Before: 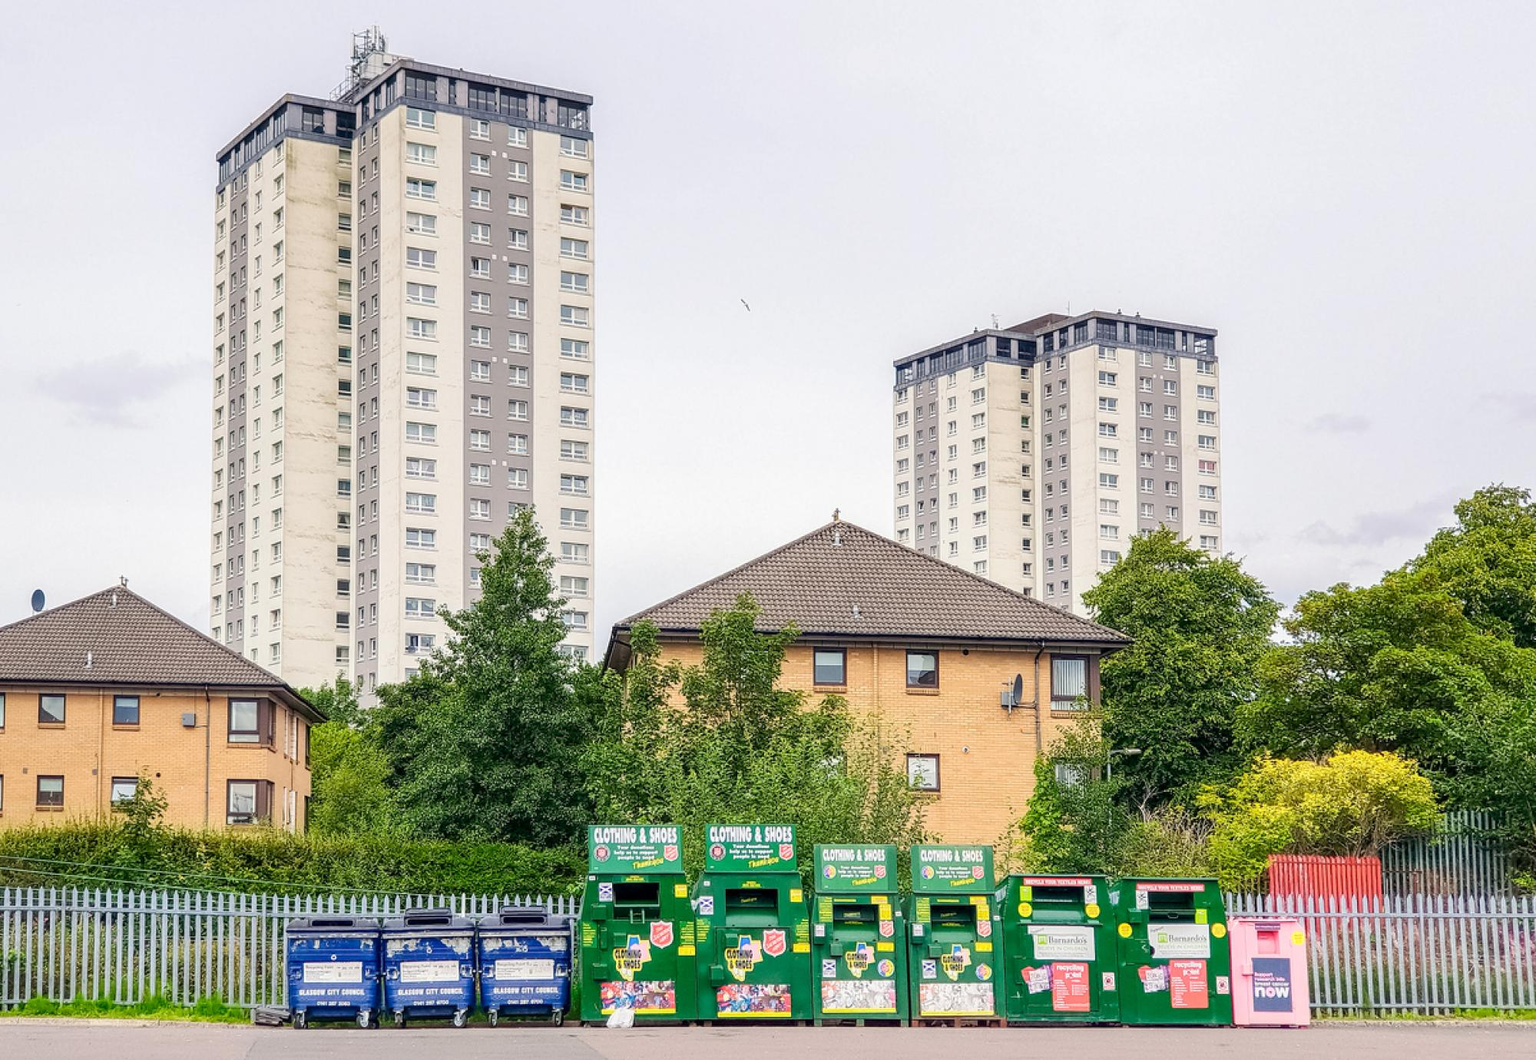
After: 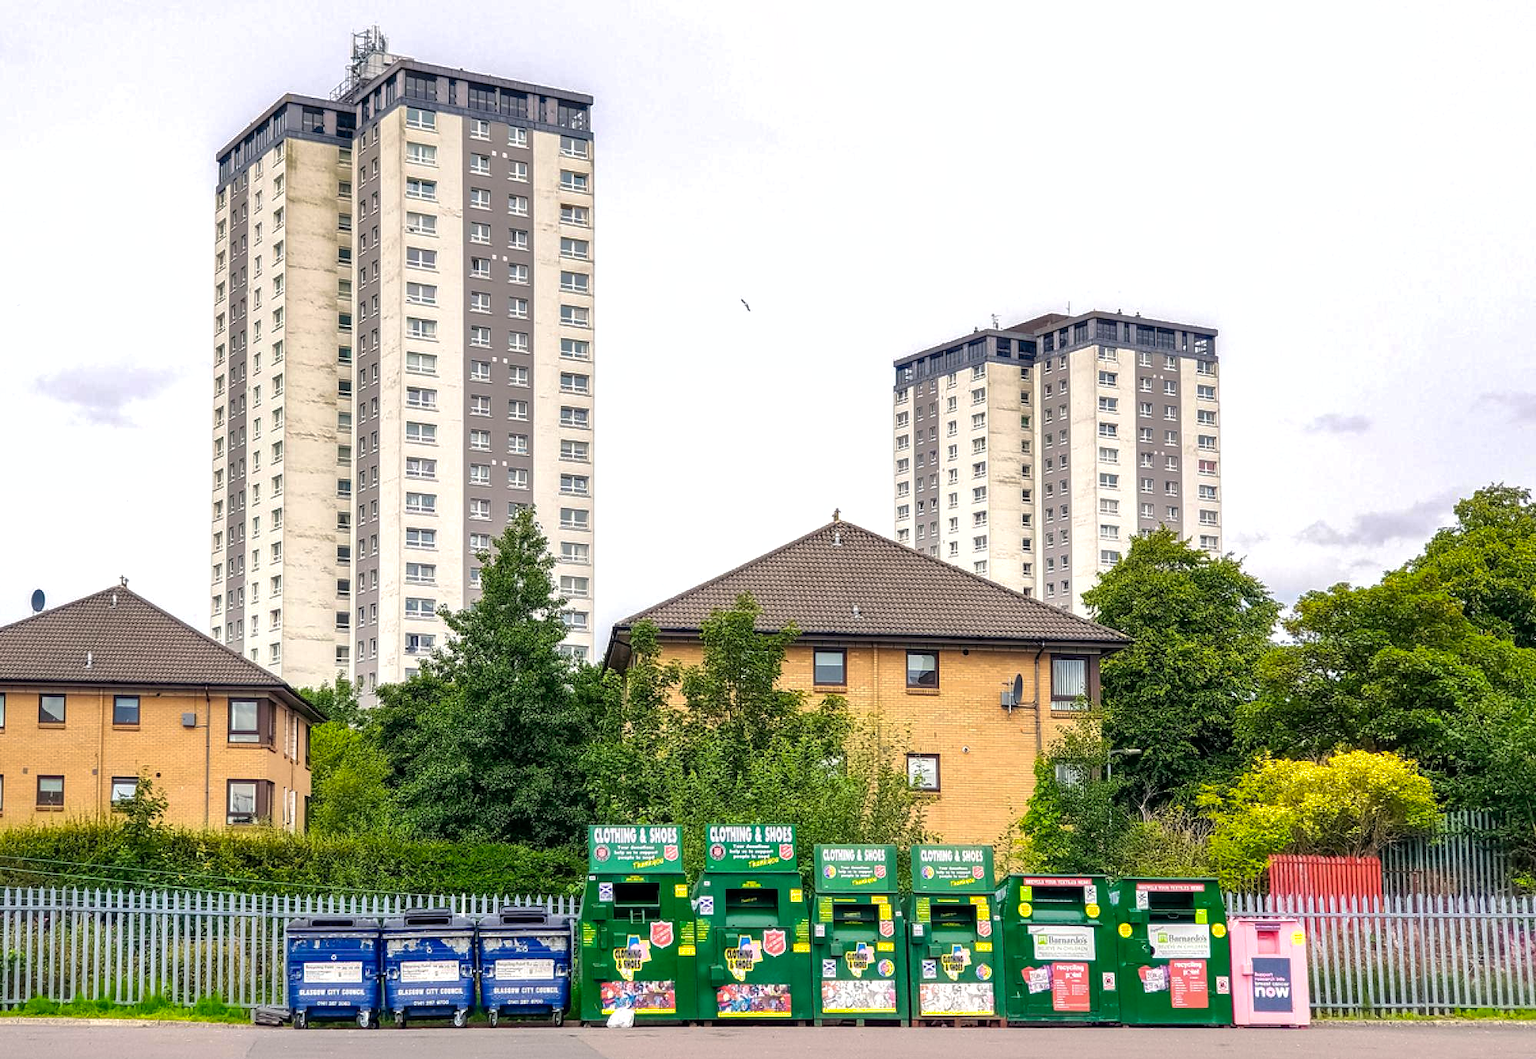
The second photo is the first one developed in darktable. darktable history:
color balance rgb: shadows lift › luminance -10%, power › luminance -9%, linear chroma grading › global chroma 10%, global vibrance 10%, contrast 15%, saturation formula JzAzBz (2021)
shadows and highlights: on, module defaults
